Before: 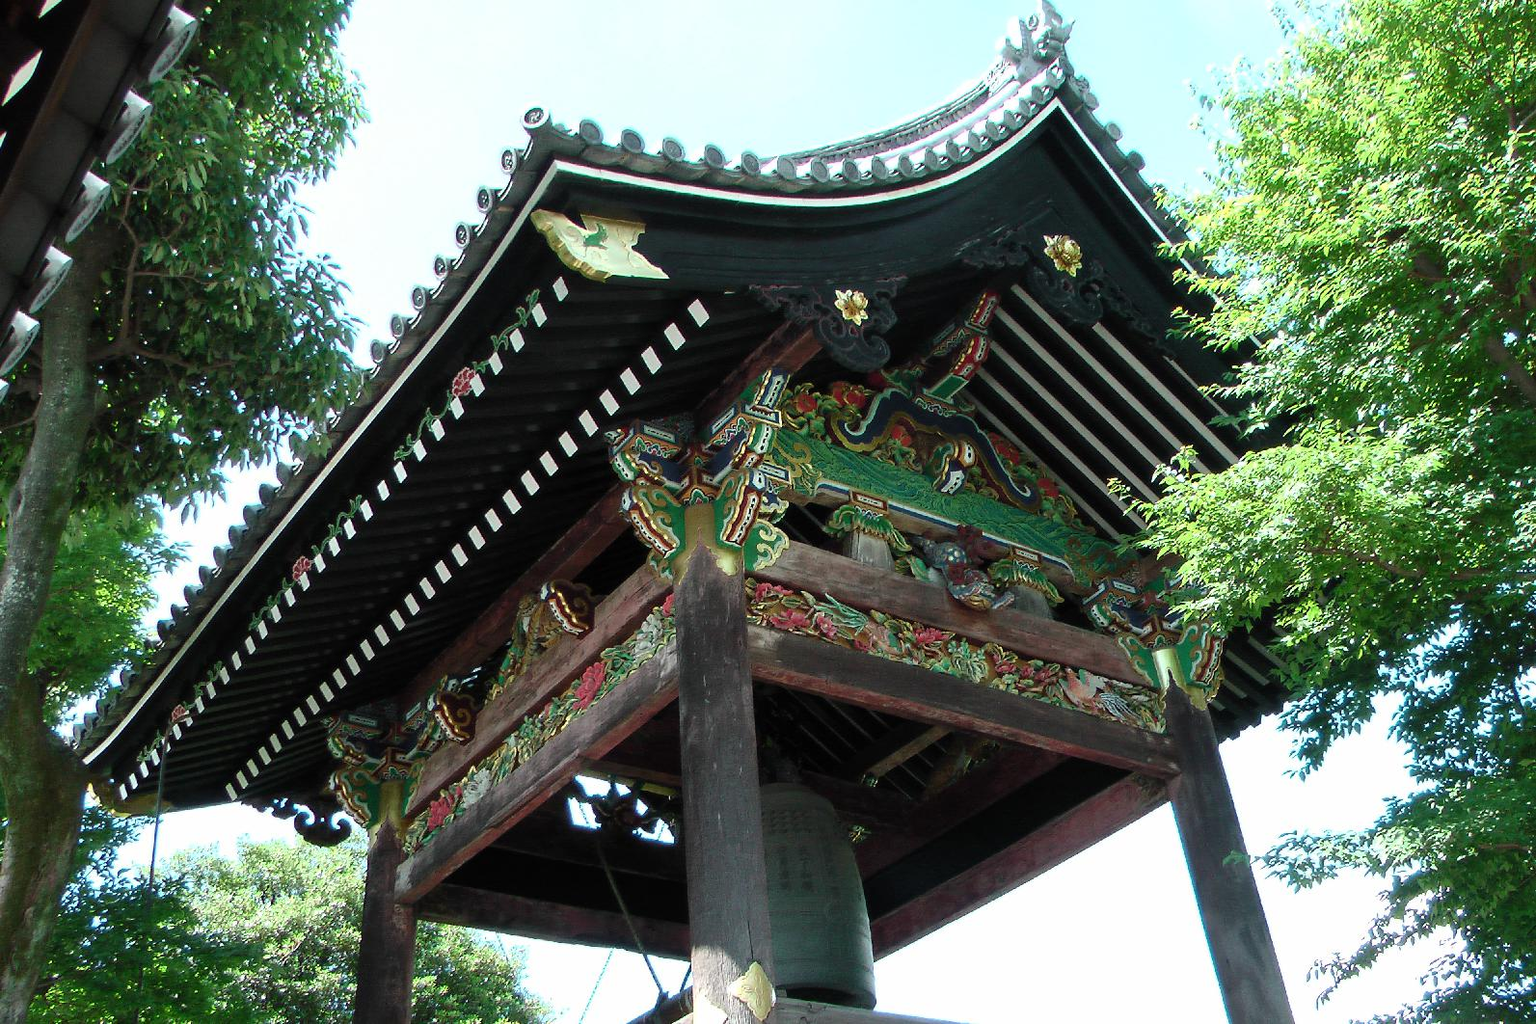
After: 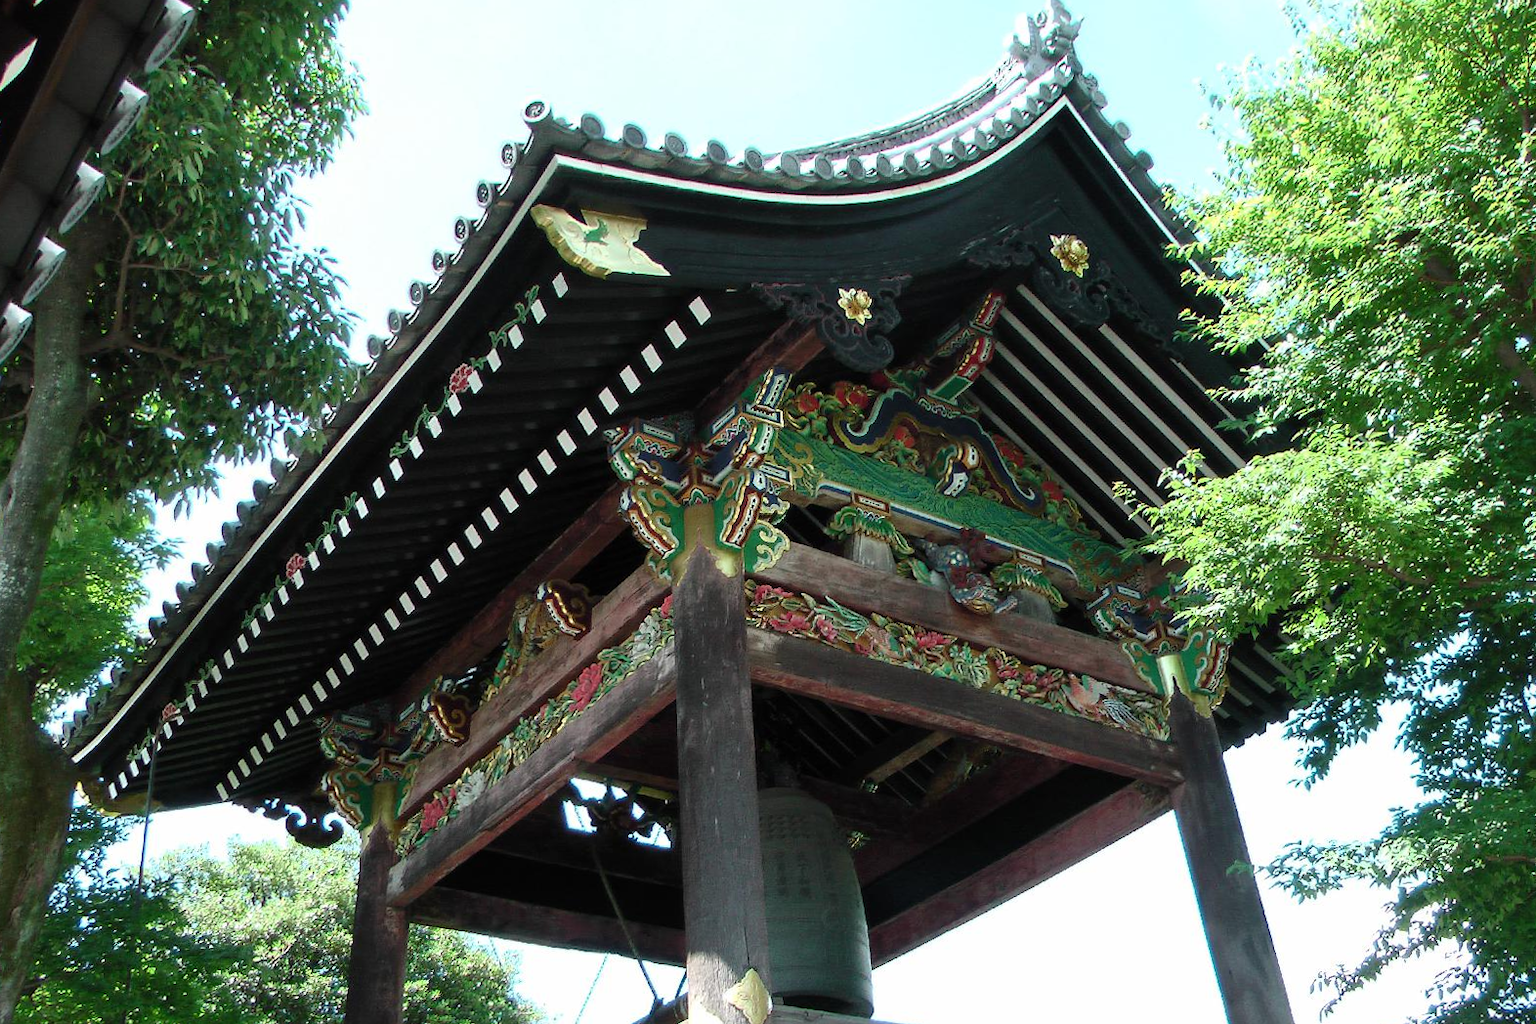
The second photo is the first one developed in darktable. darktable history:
crop and rotate: angle -0.5°
color balance rgb: global vibrance 0.5%
